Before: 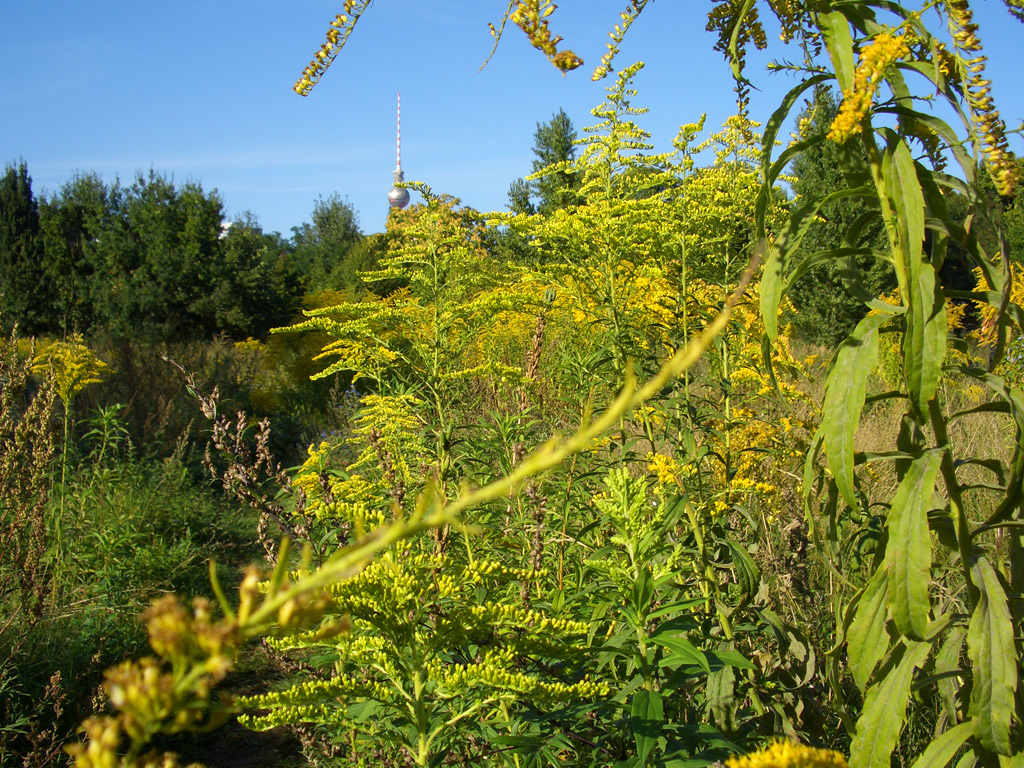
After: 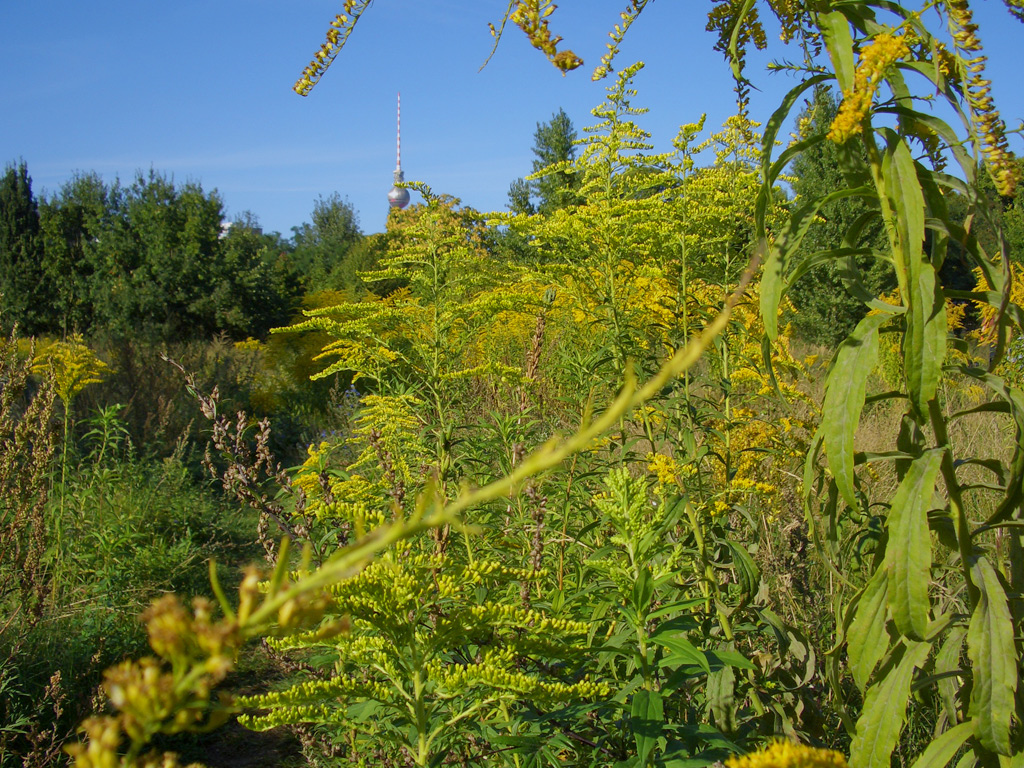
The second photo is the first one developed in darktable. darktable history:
tone equalizer: -8 EV 0.25 EV, -7 EV 0.417 EV, -6 EV 0.417 EV, -5 EV 0.25 EV, -3 EV -0.25 EV, -2 EV -0.417 EV, -1 EV -0.417 EV, +0 EV -0.25 EV, edges refinement/feathering 500, mask exposure compensation -1.57 EV, preserve details guided filter
white balance: red 0.984, blue 1.059
